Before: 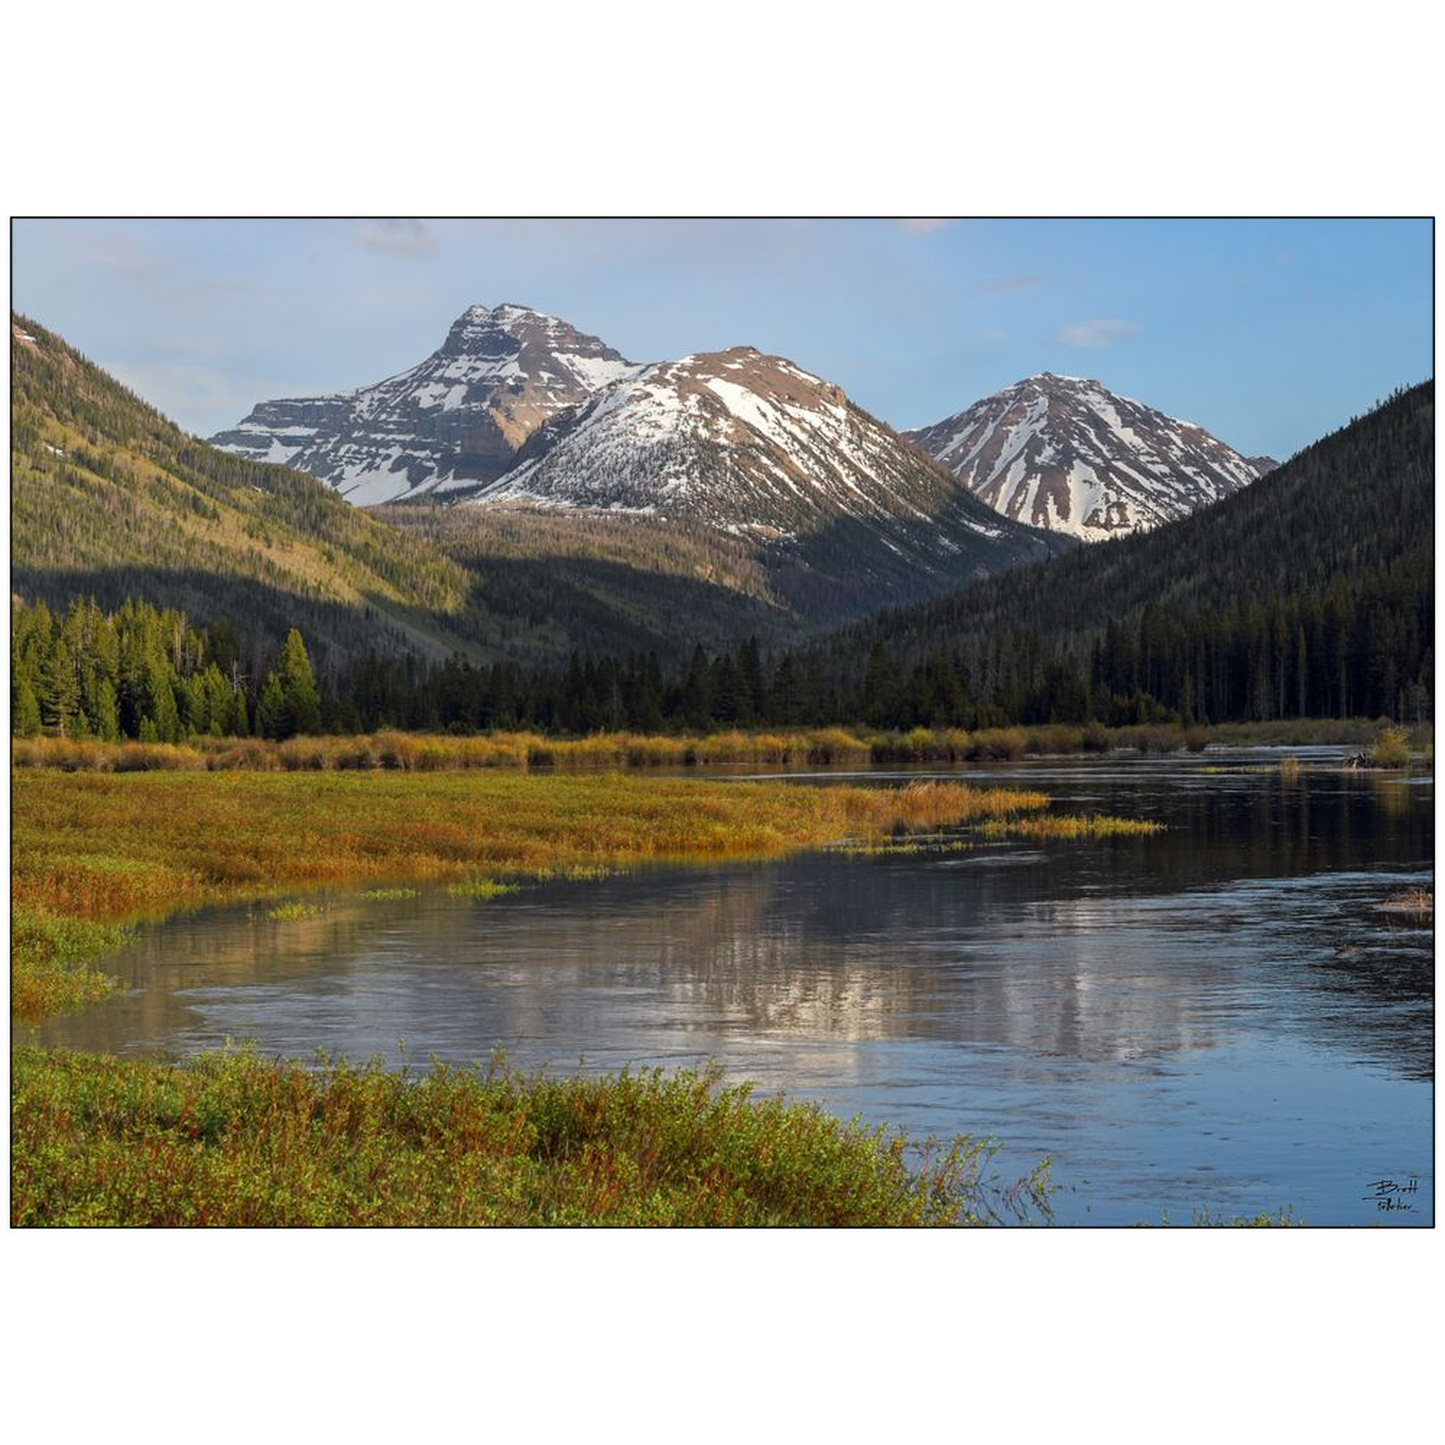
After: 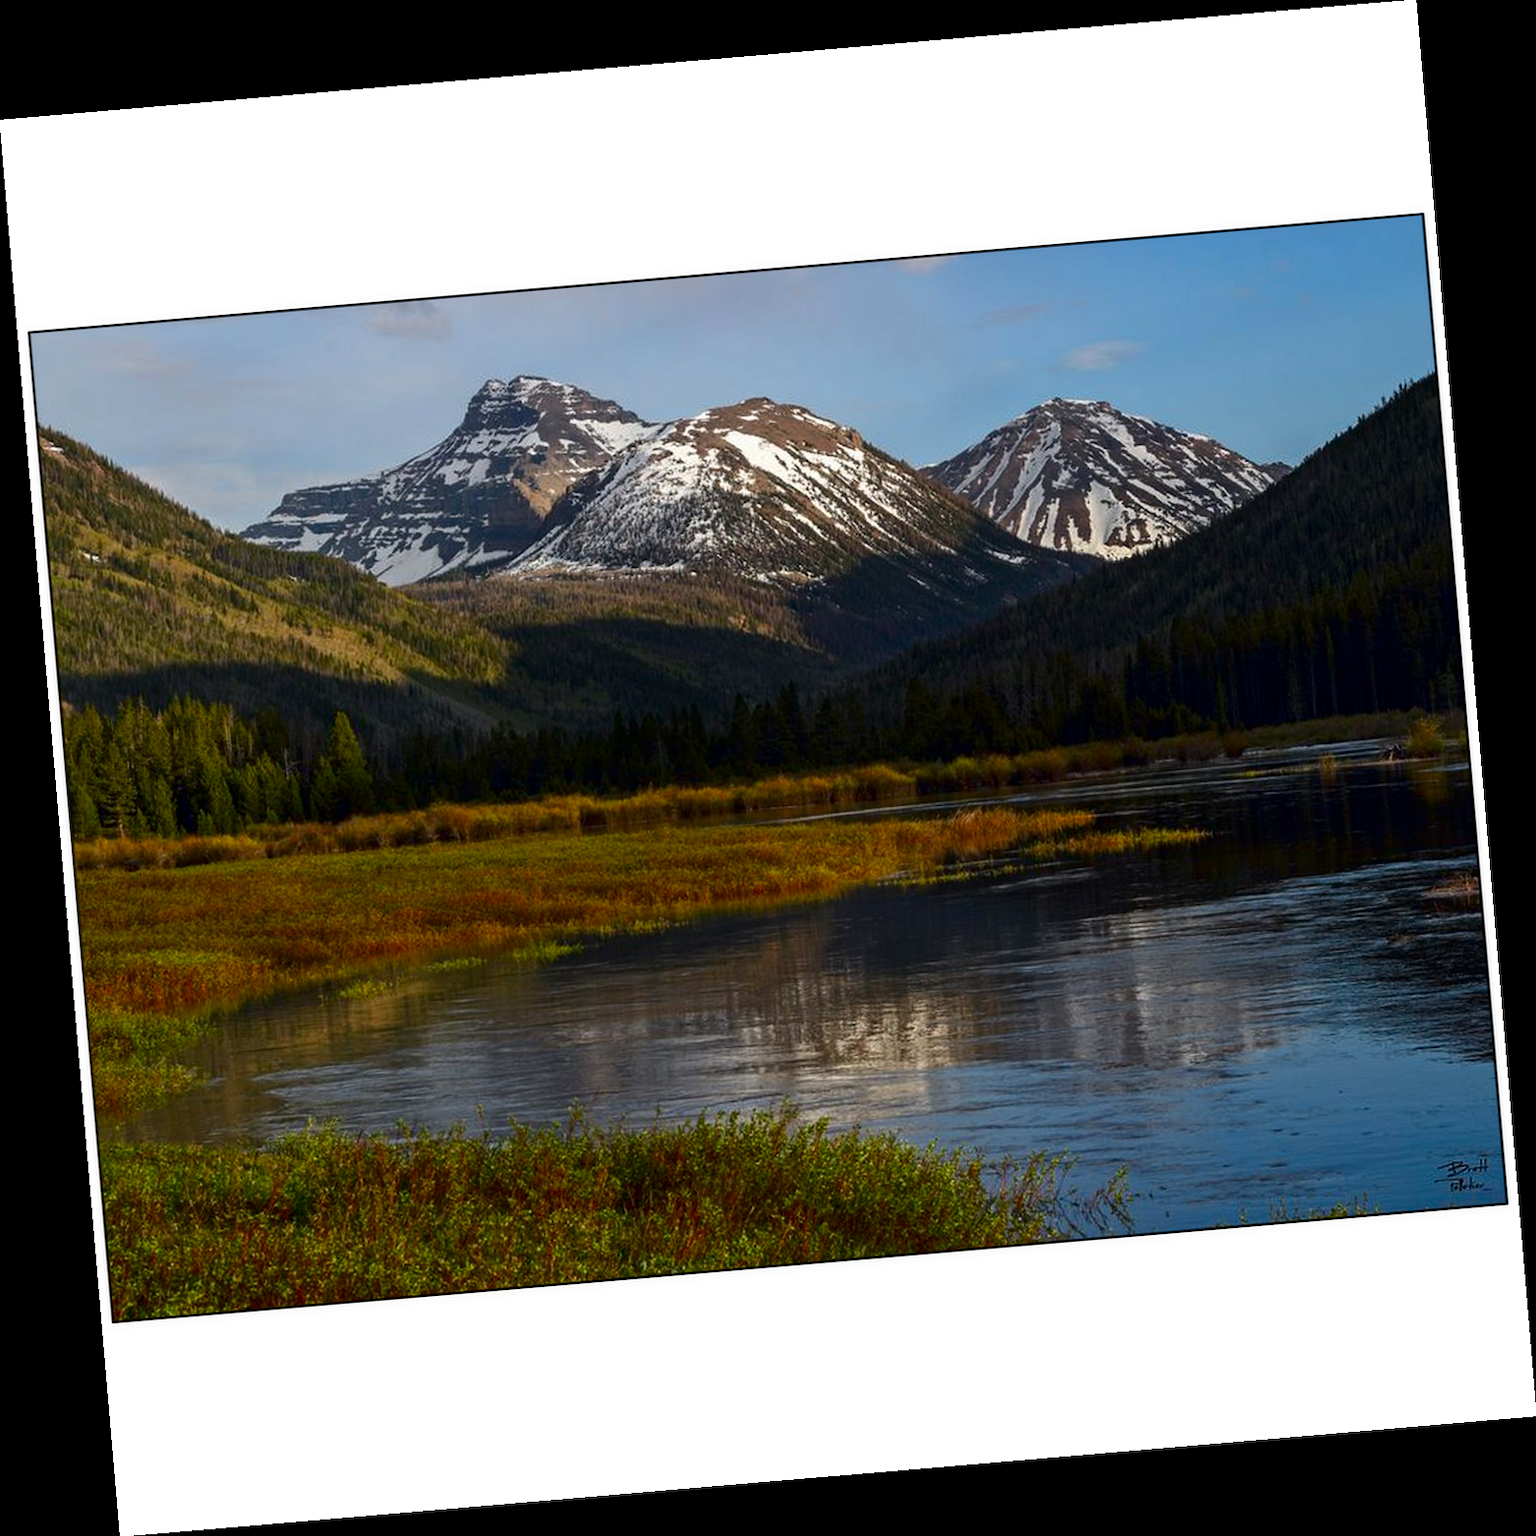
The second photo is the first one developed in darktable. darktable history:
rotate and perspective: rotation -4.86°, automatic cropping off
contrast brightness saturation: contrast 0.1, brightness -0.26, saturation 0.14
